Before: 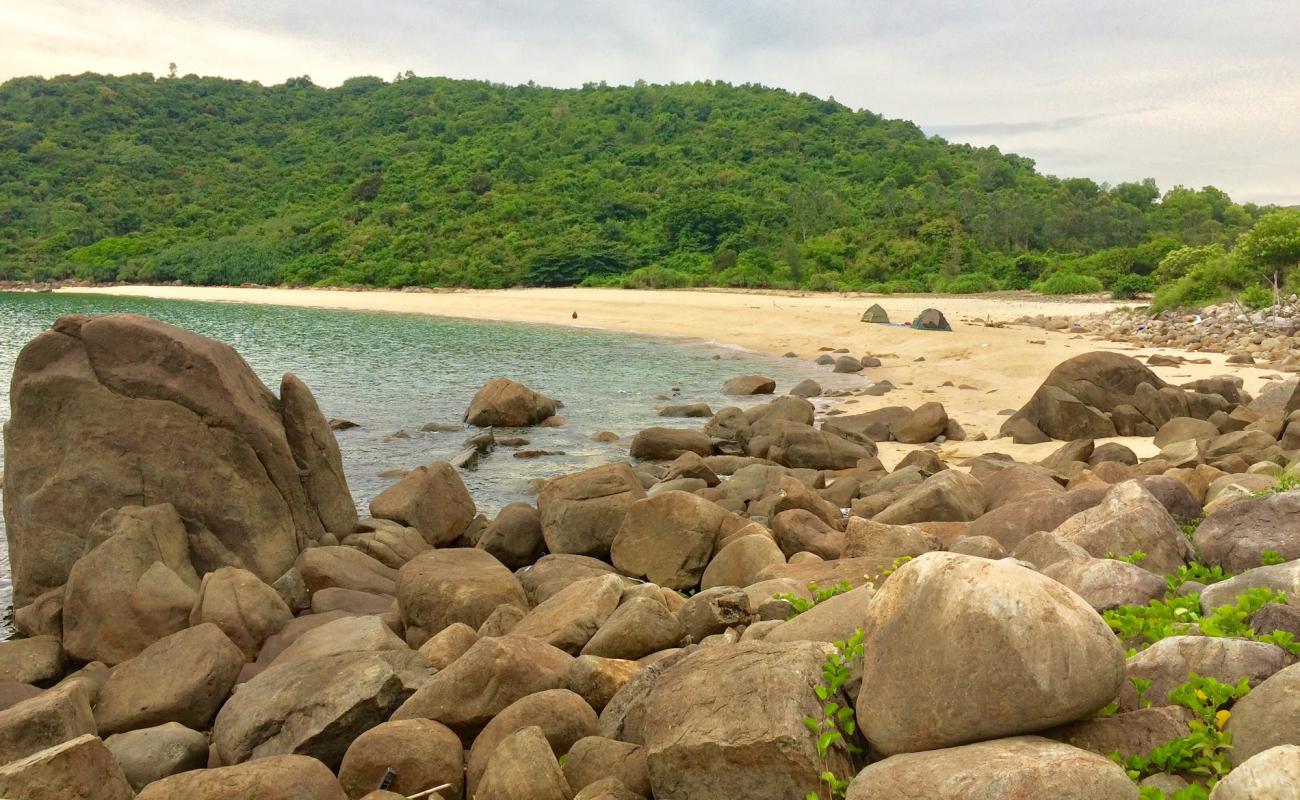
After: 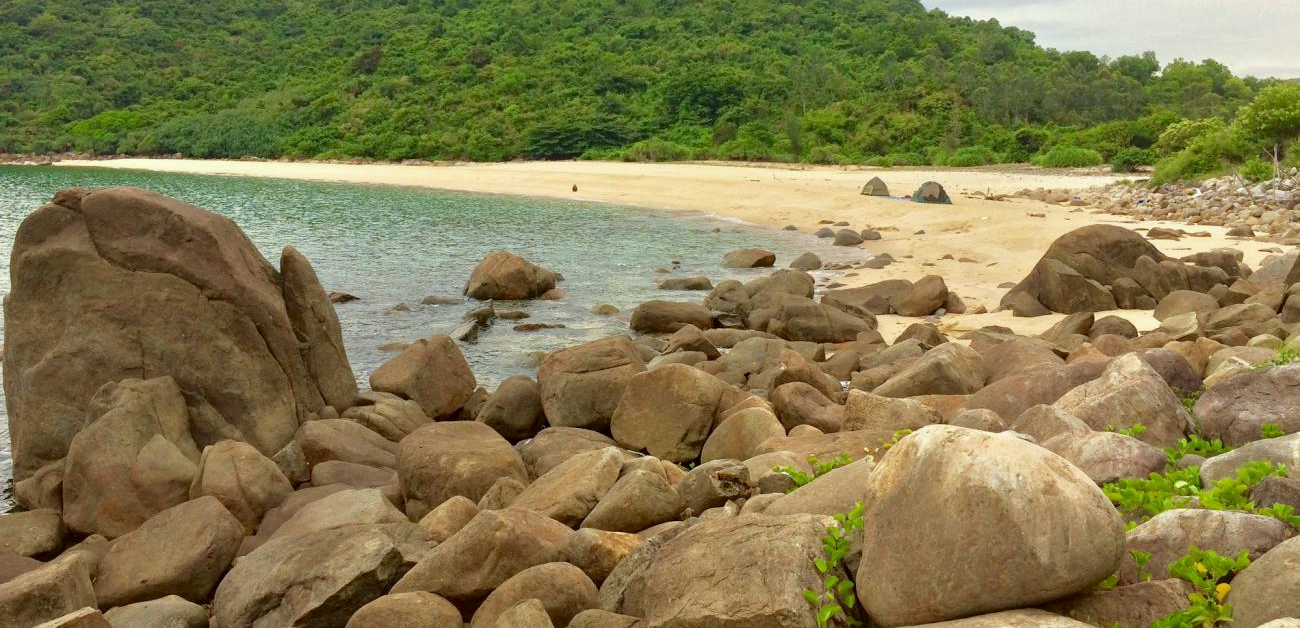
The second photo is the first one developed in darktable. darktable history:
crop and rotate: top 15.954%, bottom 5.477%
color correction: highlights a* -2.75, highlights b* -2.02, shadows a* 2.52, shadows b* 2.91
exposure: black level correction 0.002, compensate exposure bias true, compensate highlight preservation false
